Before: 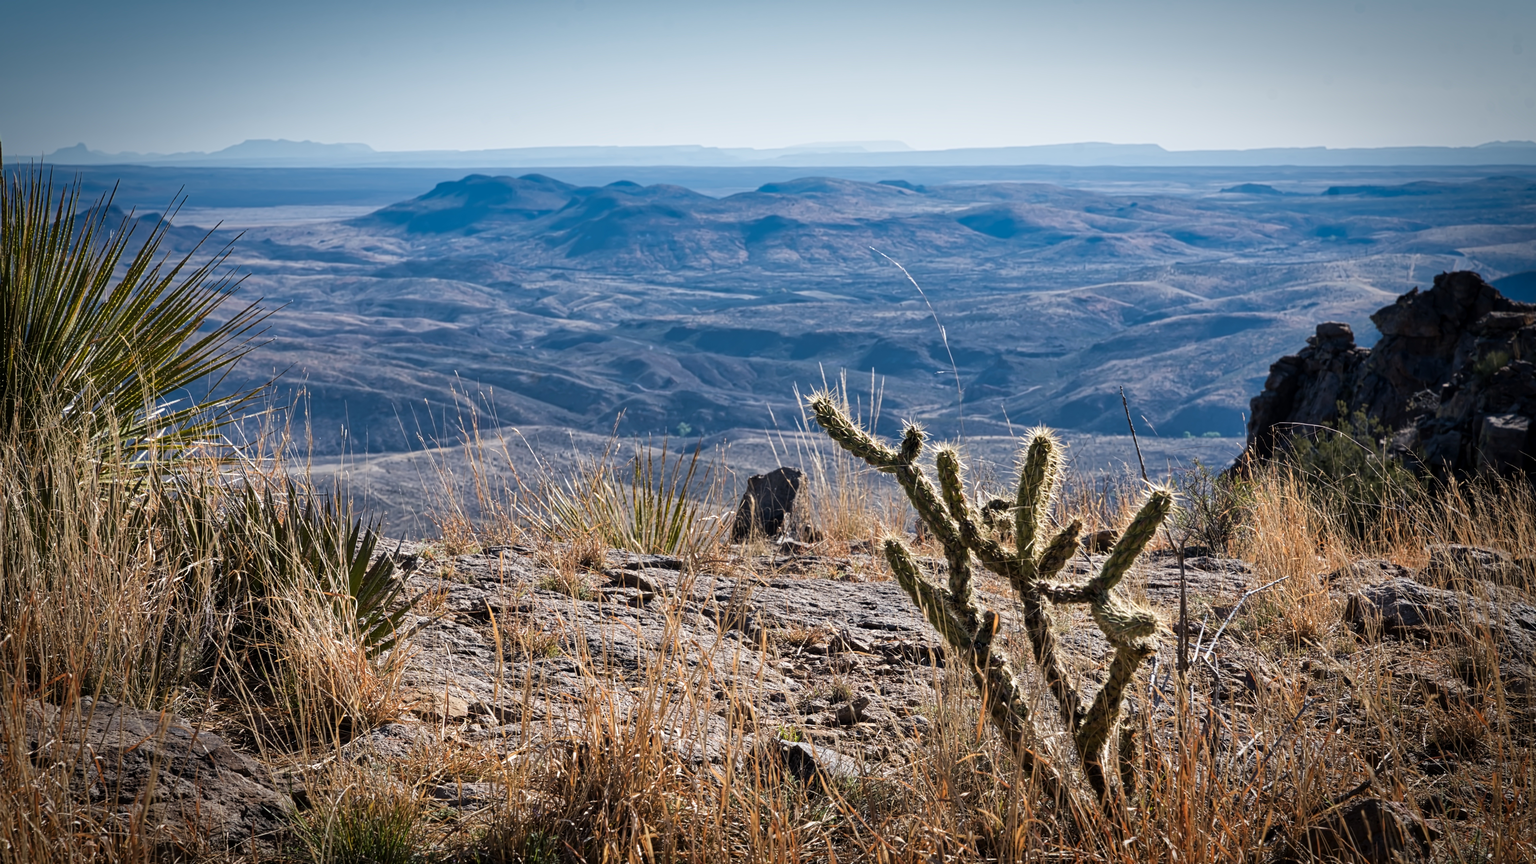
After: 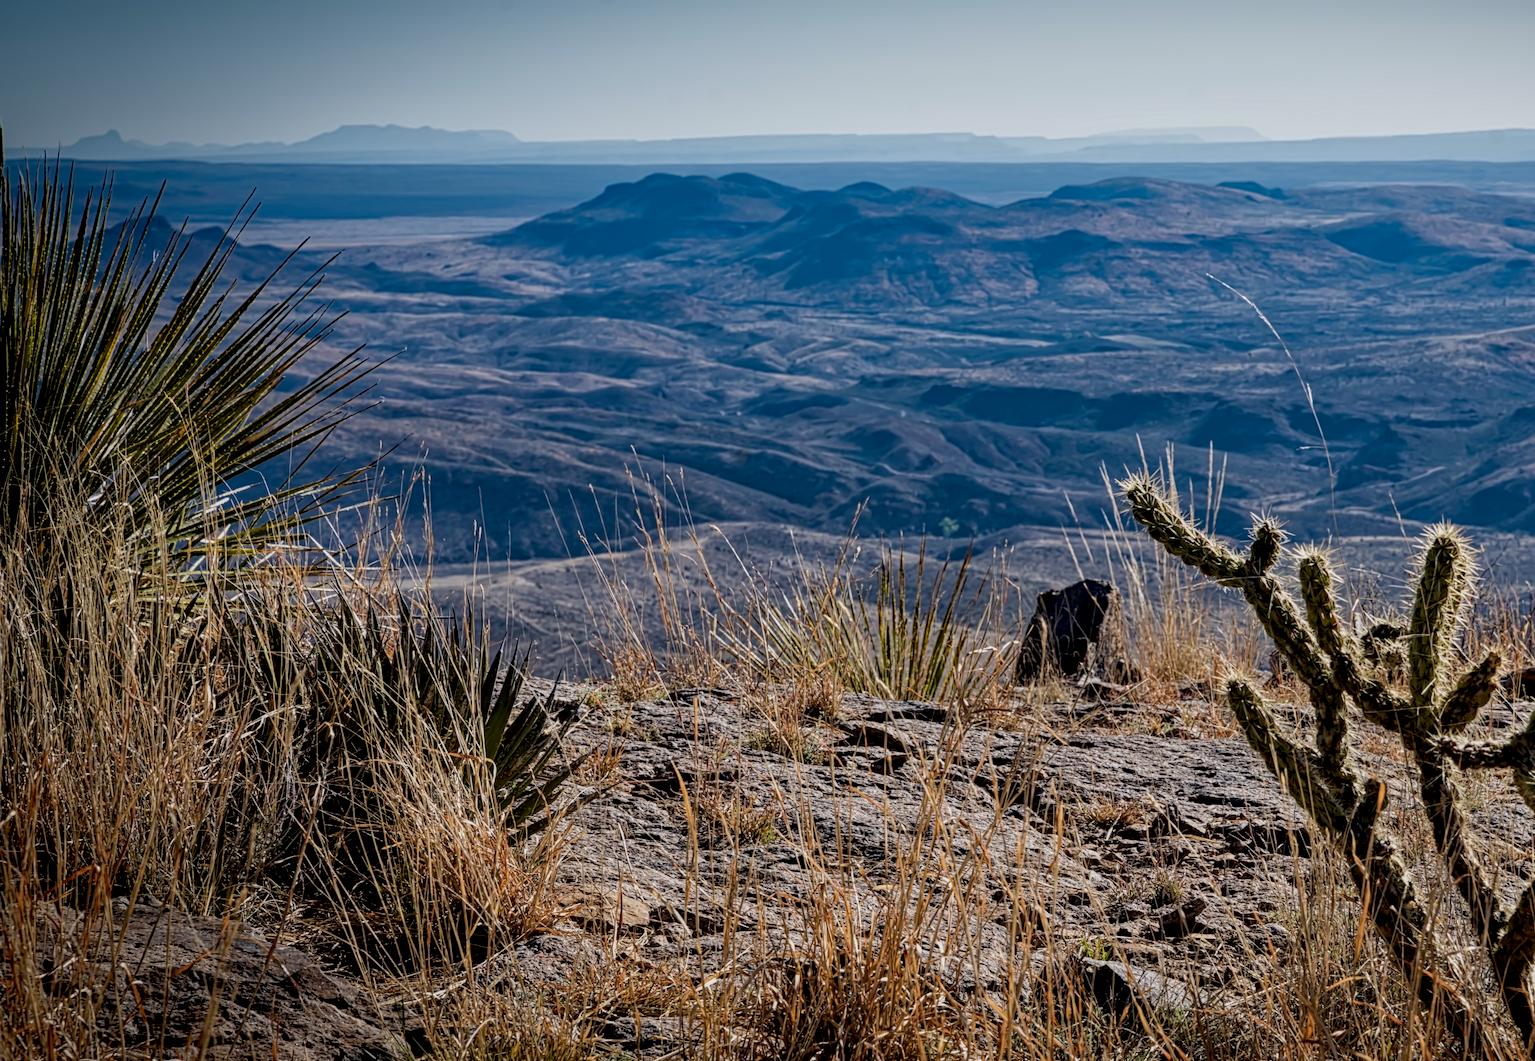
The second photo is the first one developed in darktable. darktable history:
haze removal: adaptive false
crop: top 5.755%, right 27.886%, bottom 5.673%
local contrast: on, module defaults
exposure: black level correction 0.011, exposure -0.481 EV, compensate highlight preservation false
